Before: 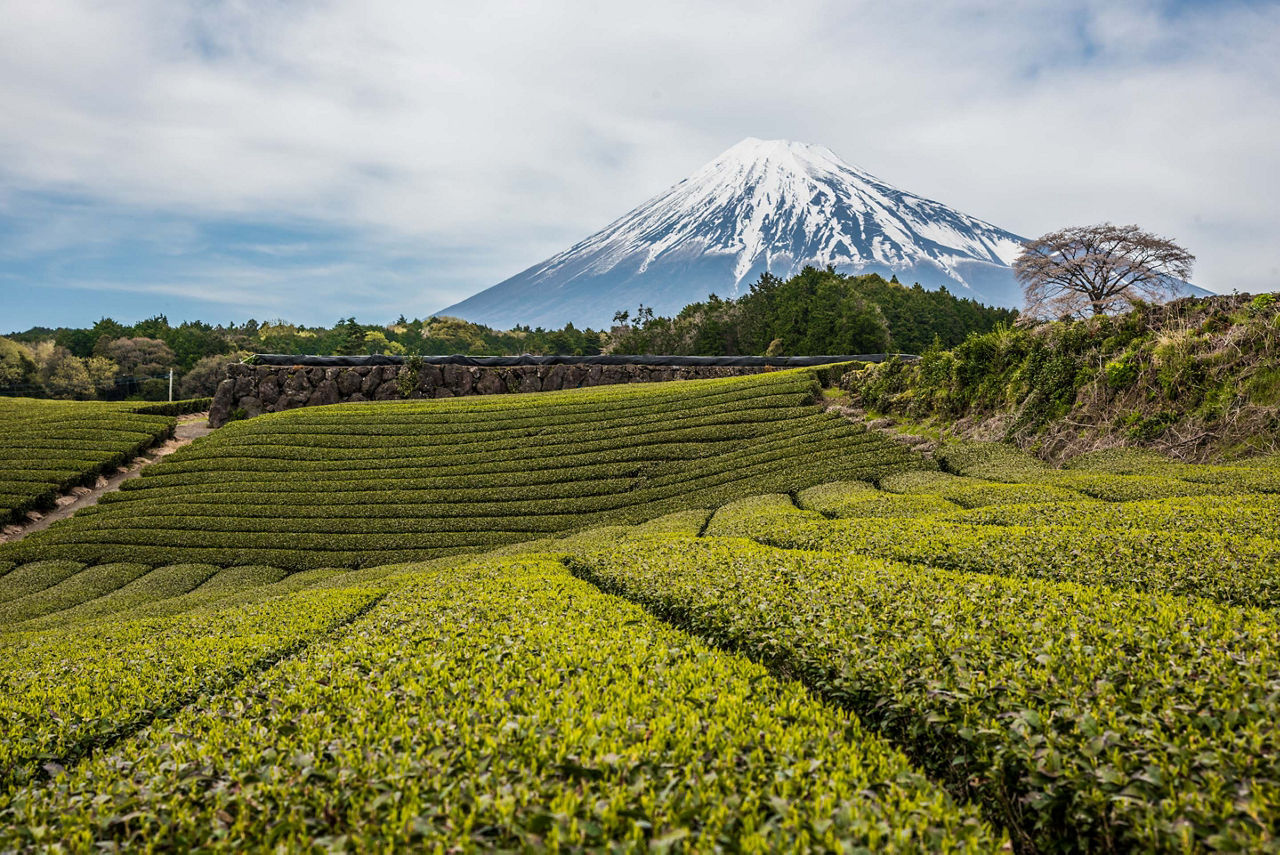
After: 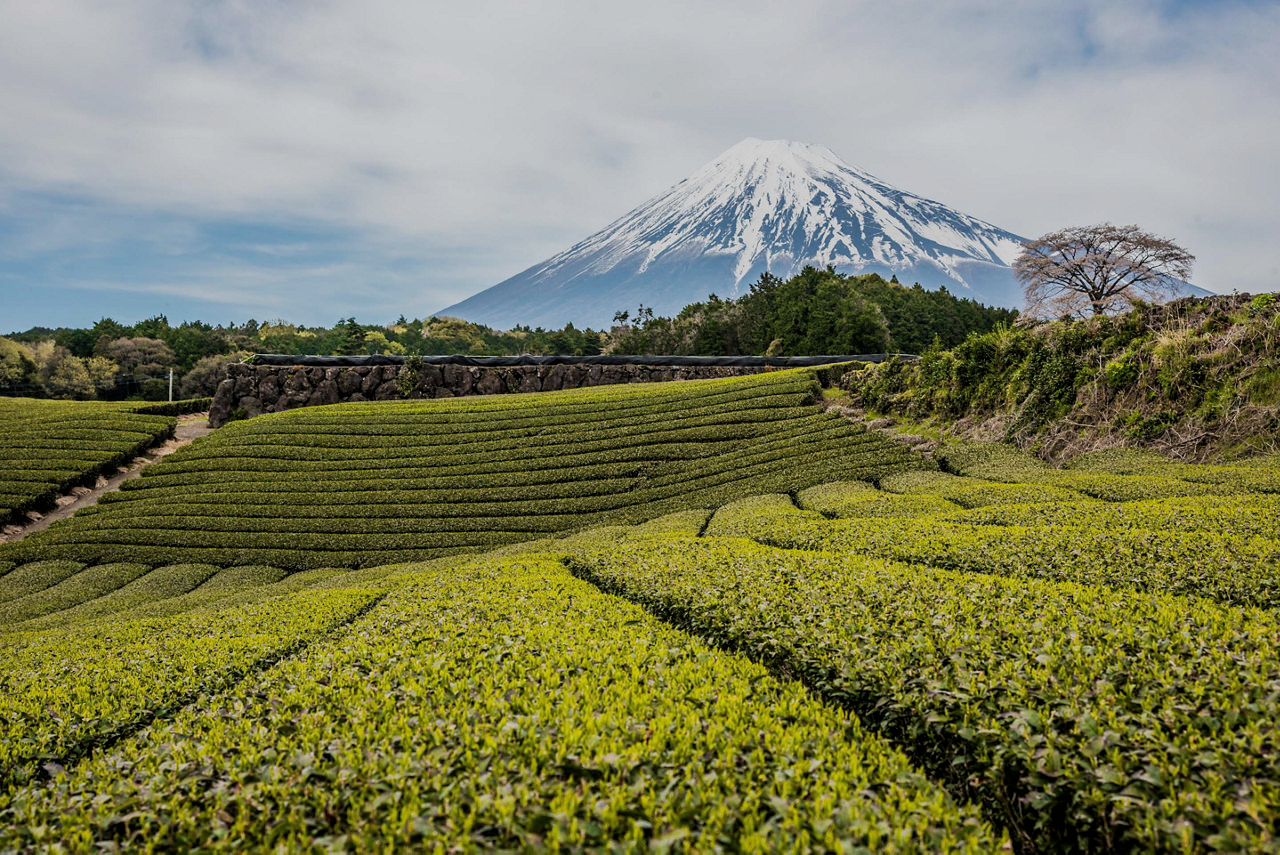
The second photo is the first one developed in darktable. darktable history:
shadows and highlights: shadows 10, white point adjustment 1, highlights -40
filmic rgb: black relative exposure -8.15 EV, white relative exposure 3.76 EV, hardness 4.46
